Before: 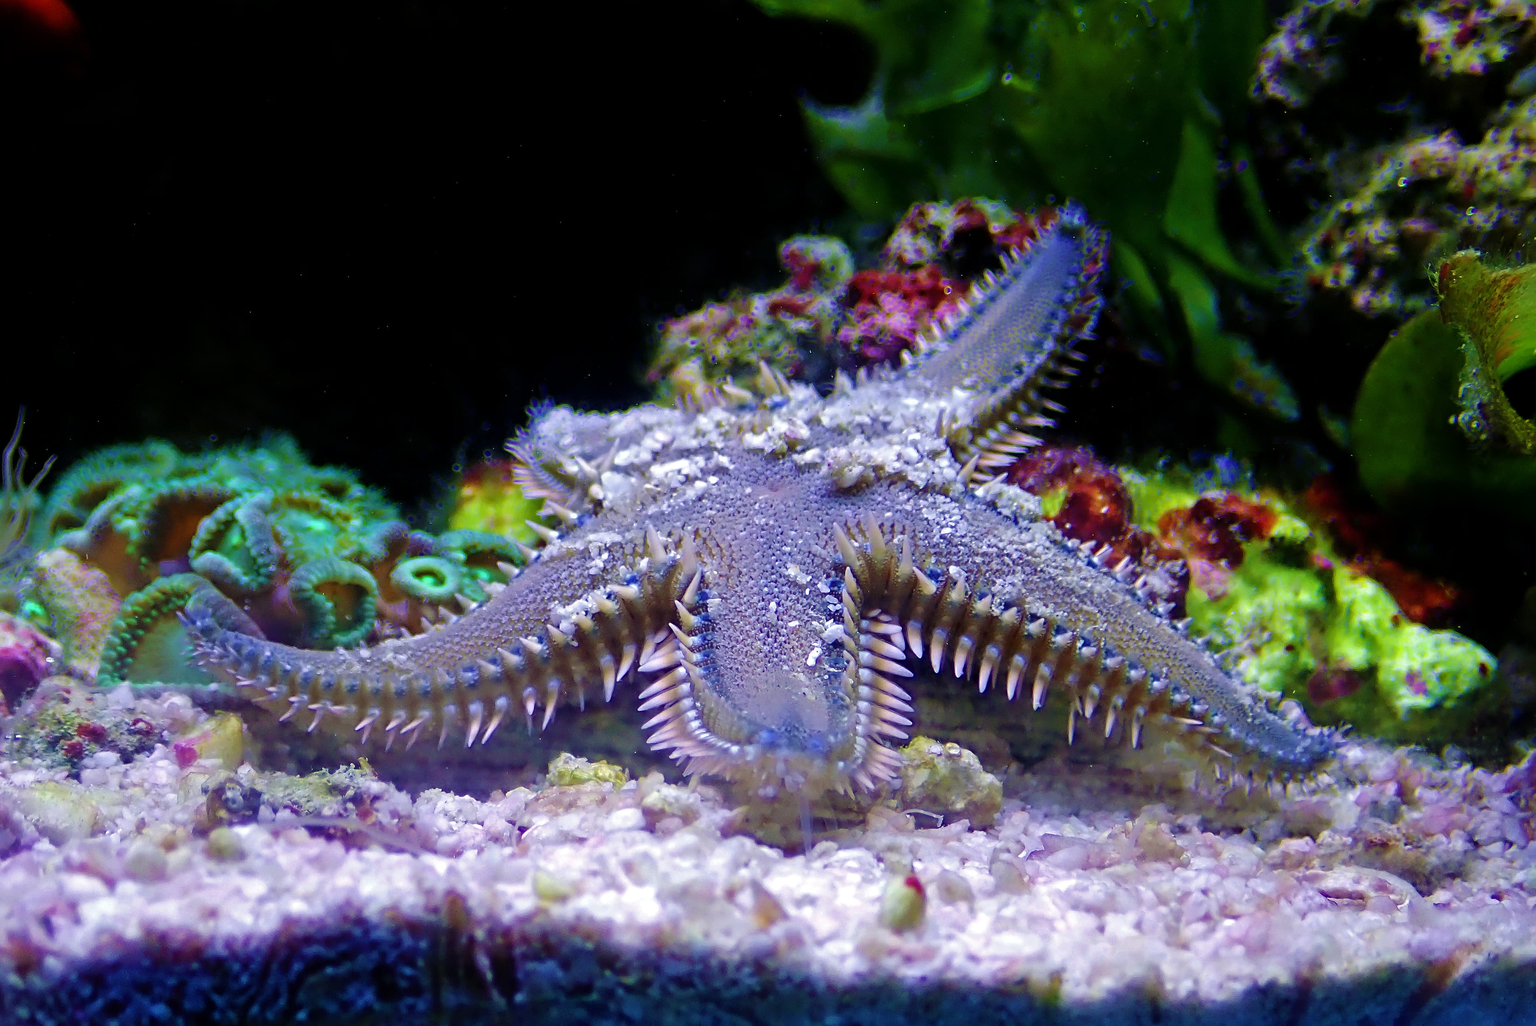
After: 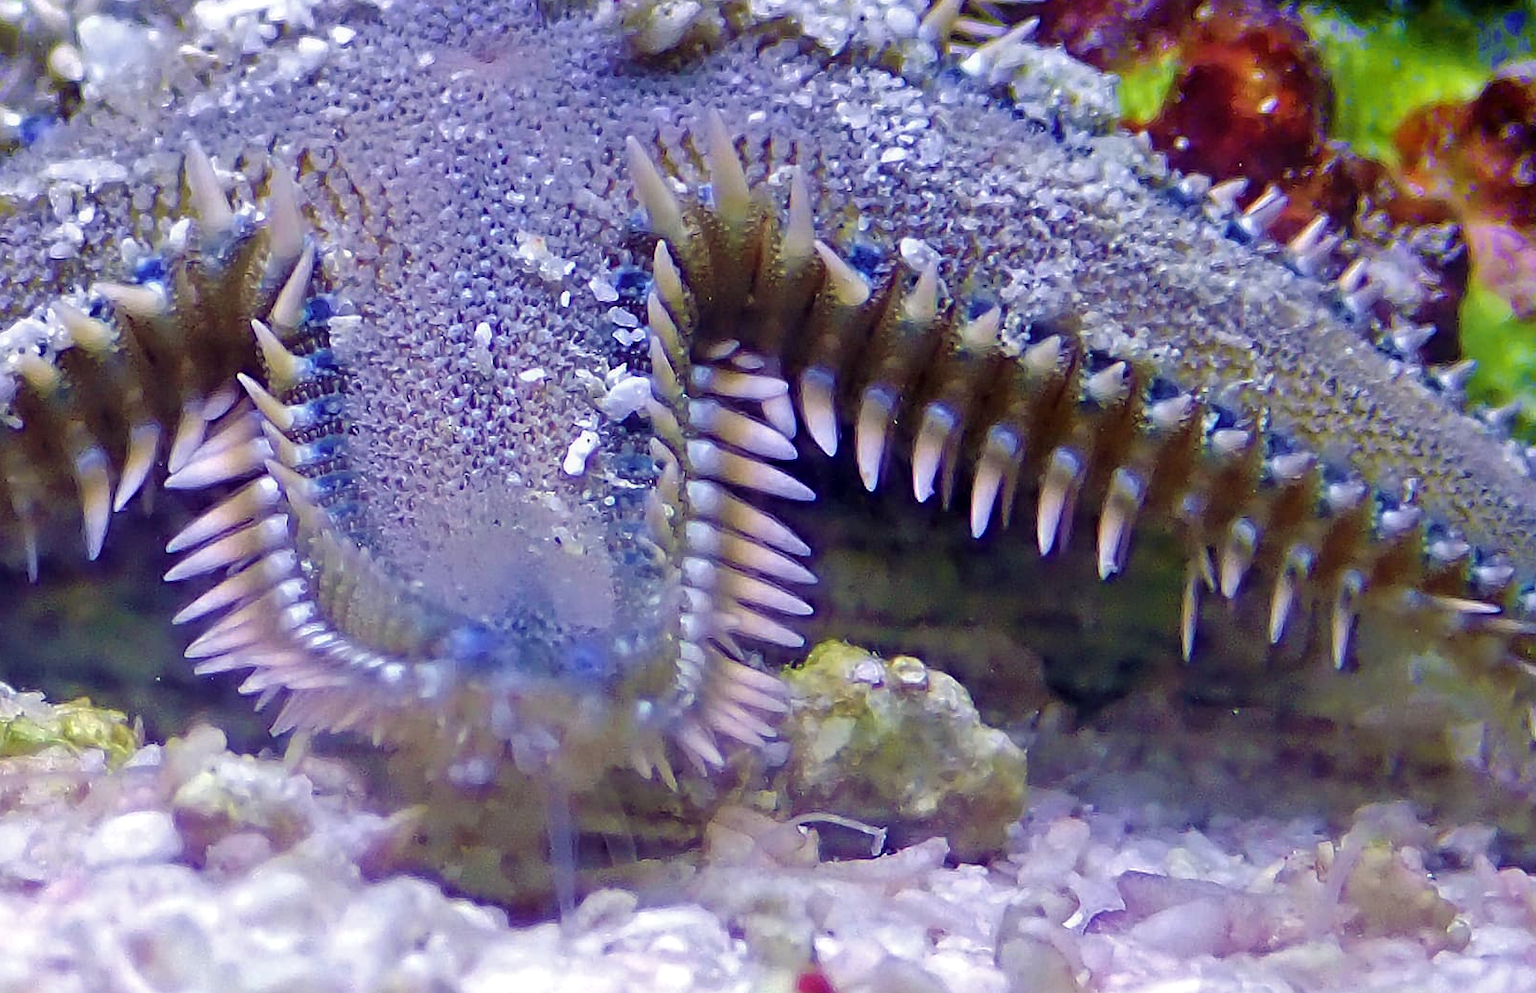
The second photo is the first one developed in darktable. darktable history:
exposure: black level correction 0.001, compensate highlight preservation false
crop: left 37.012%, top 45.347%, right 20.676%, bottom 13.703%
contrast equalizer: octaves 7, y [[0.6 ×6], [0.55 ×6], [0 ×6], [0 ×6], [0 ×6]], mix -0.198
local contrast: highlights 102%, shadows 101%, detail 119%, midtone range 0.2
